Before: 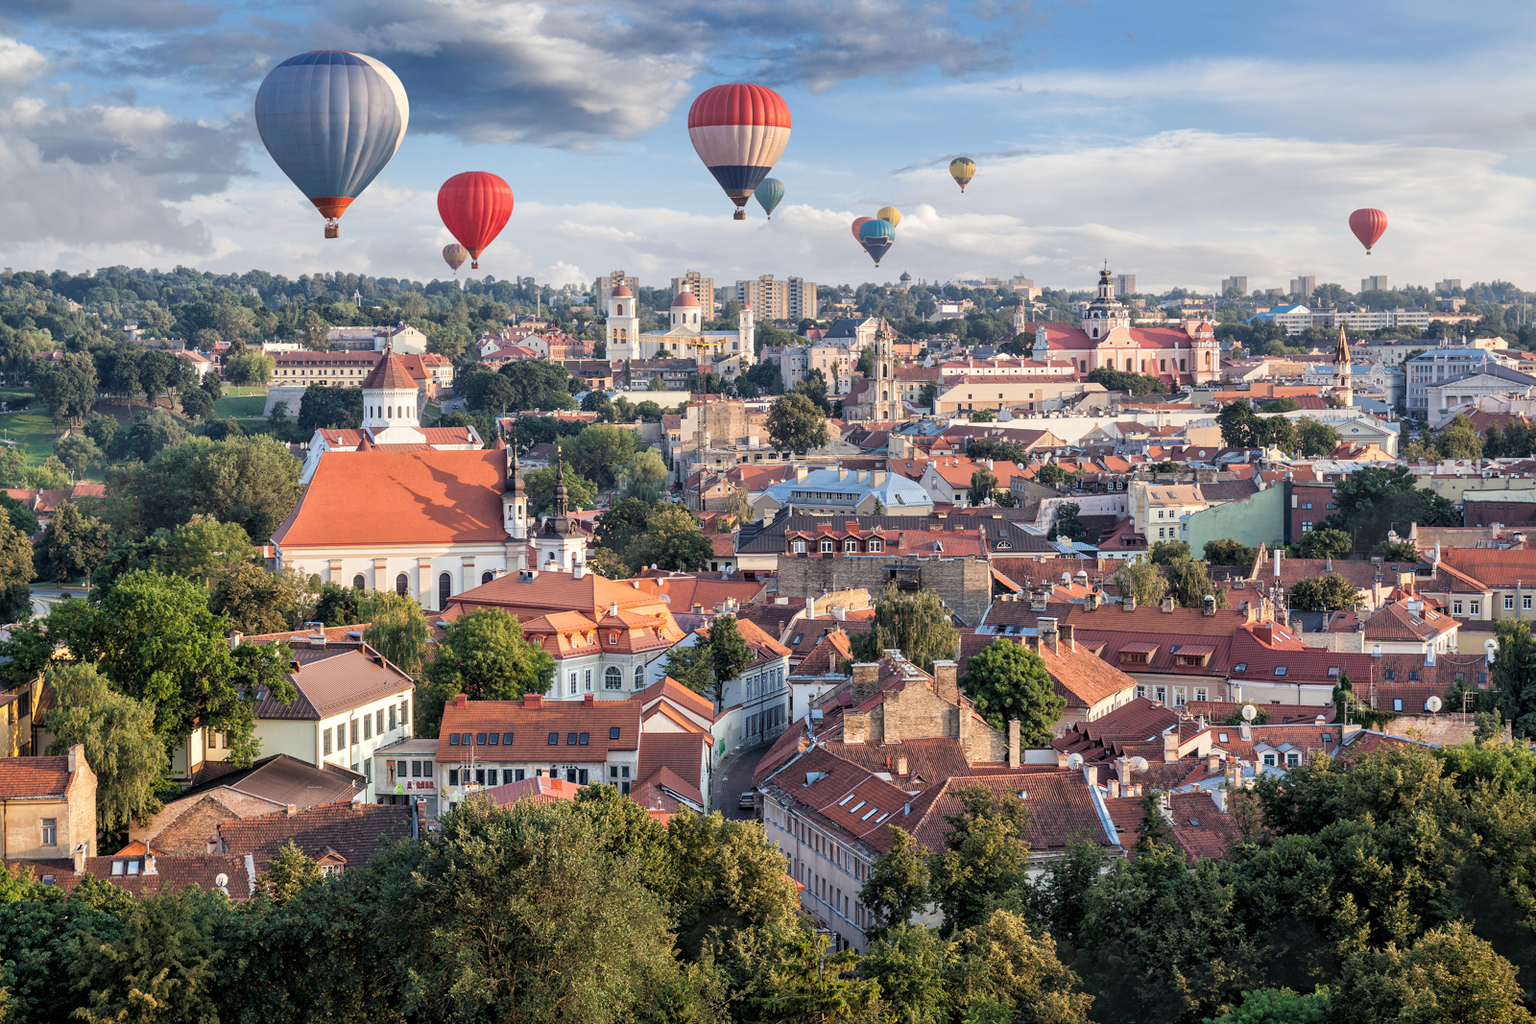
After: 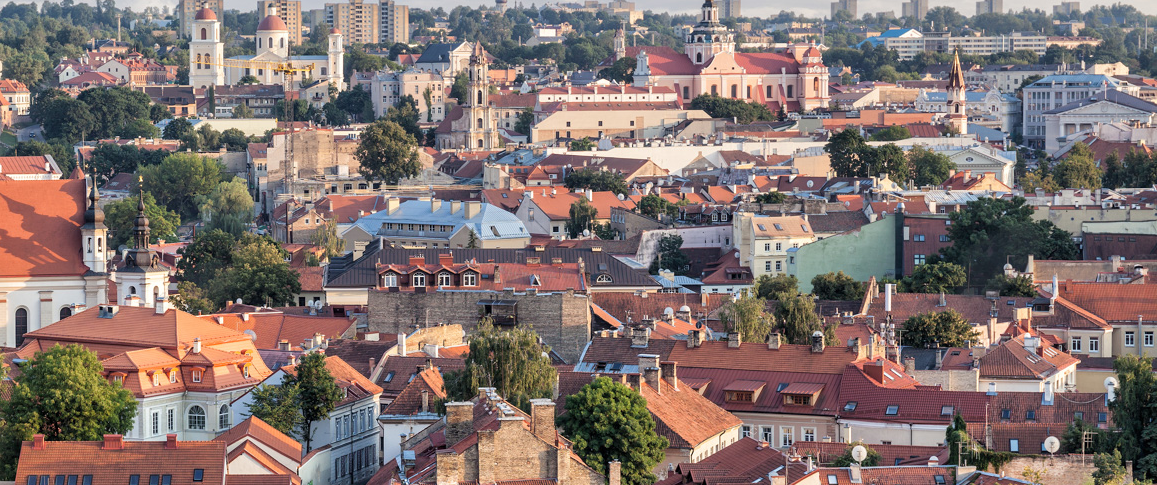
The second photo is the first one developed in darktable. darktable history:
crop and rotate: left 27.636%, top 27.131%, bottom 27.364%
